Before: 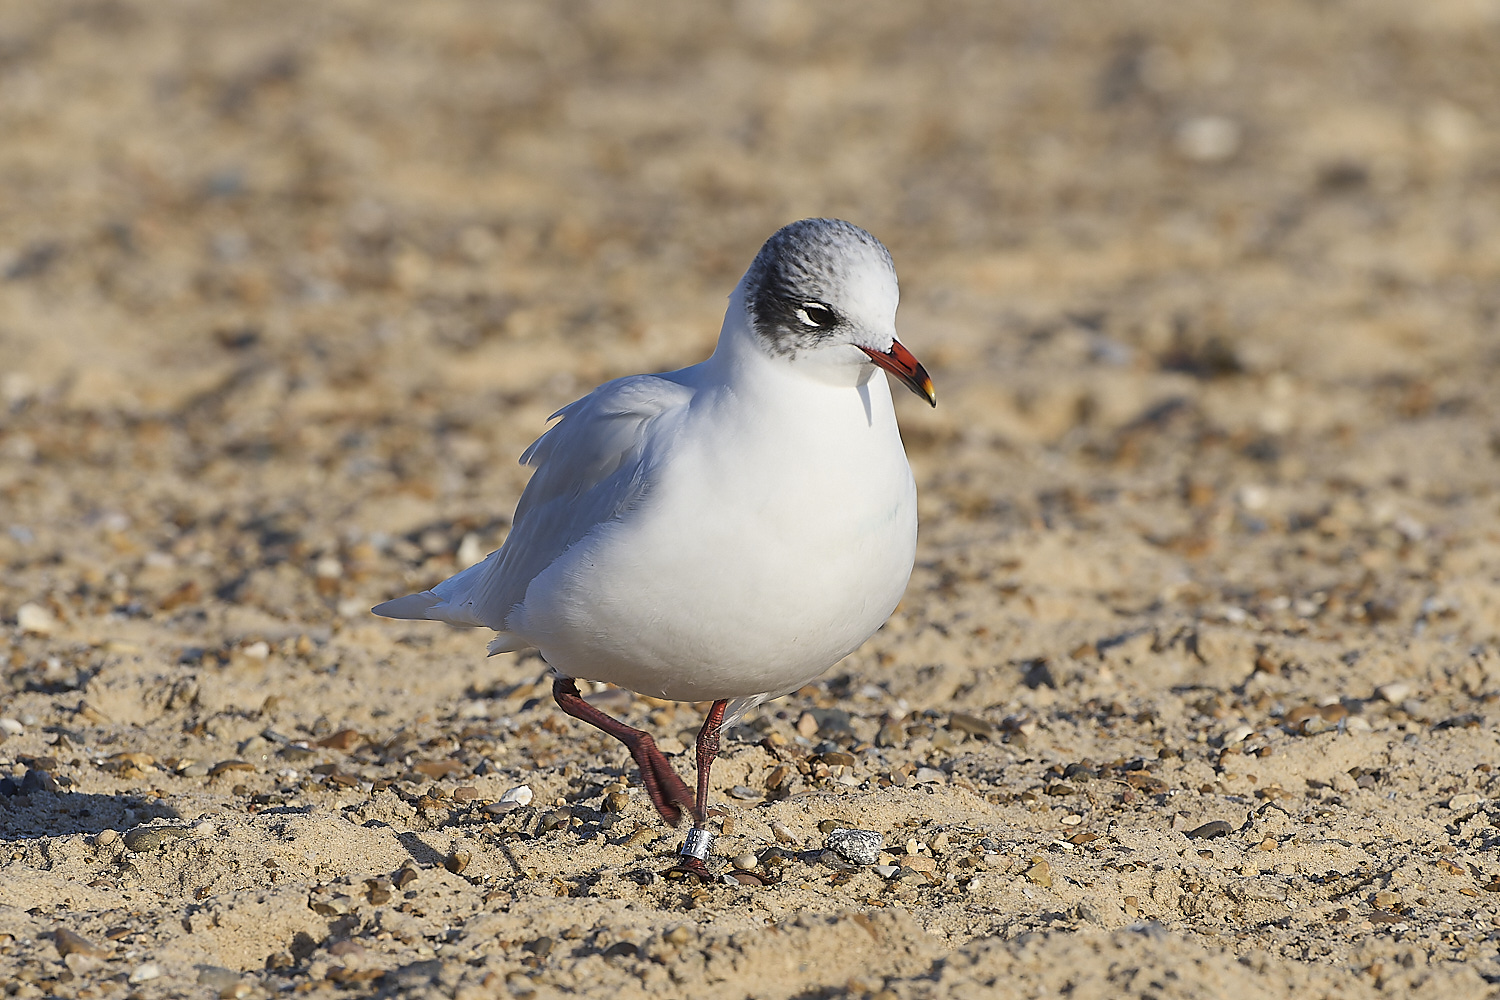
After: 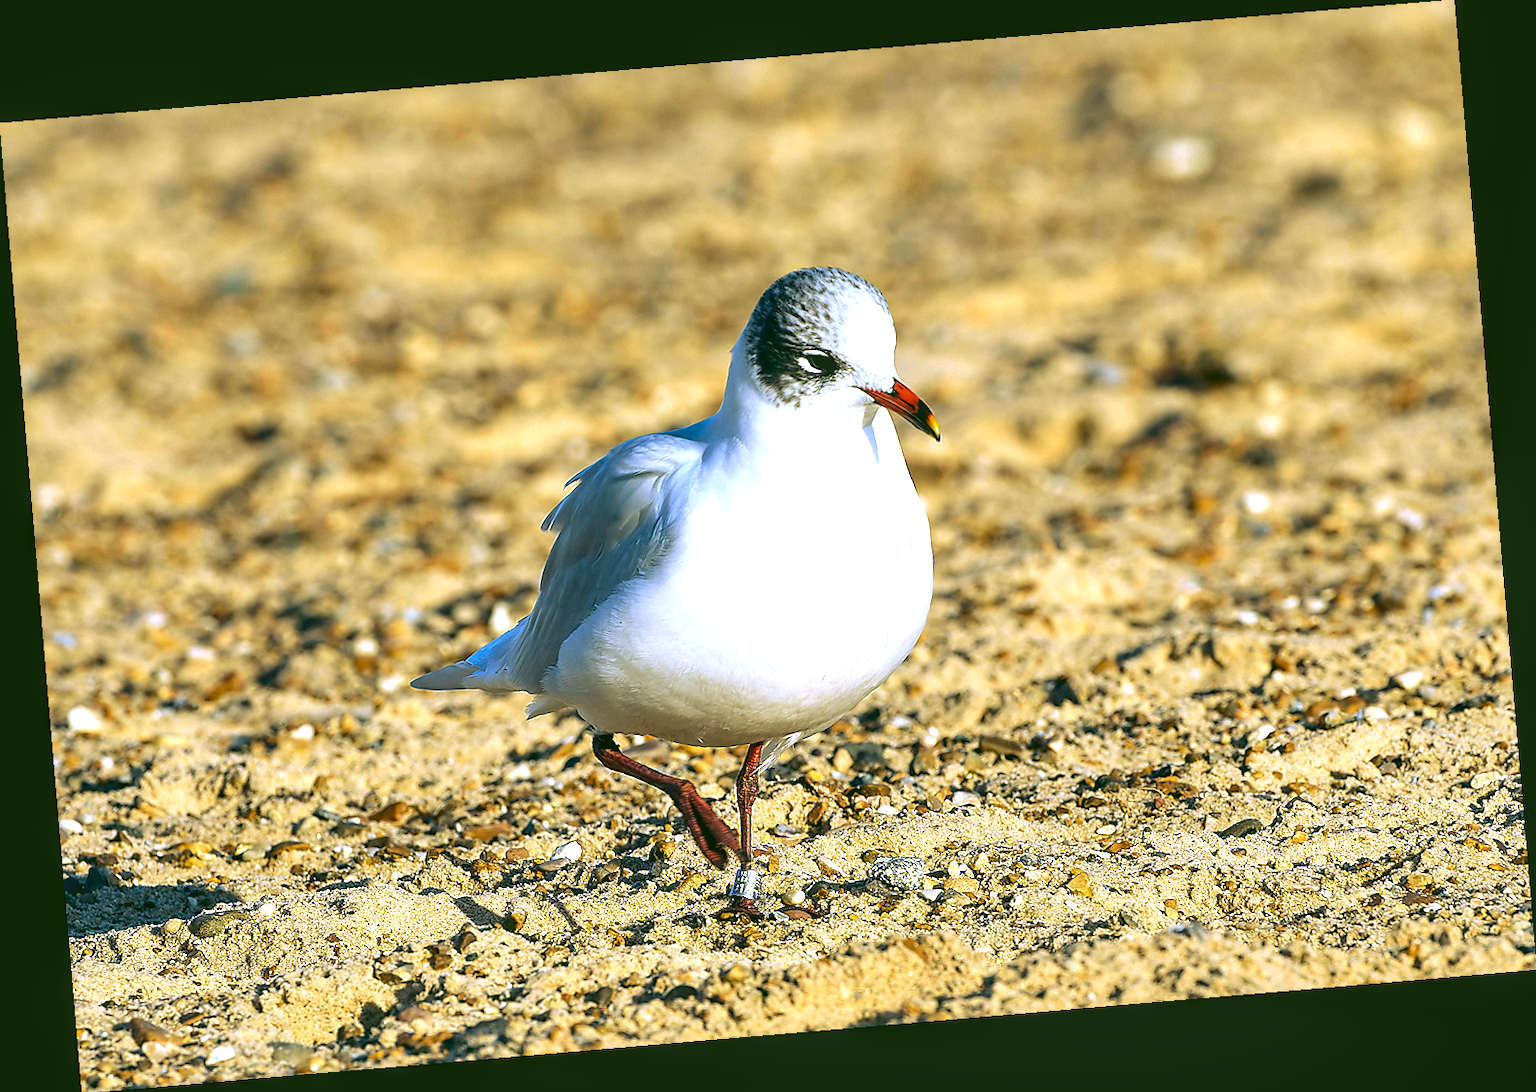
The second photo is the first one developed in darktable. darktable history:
color balance rgb: perceptual saturation grading › global saturation 20%, global vibrance 20%
tone equalizer: -8 EV -0.75 EV, -7 EV -0.7 EV, -6 EV -0.6 EV, -5 EV -0.4 EV, -3 EV 0.4 EV, -2 EV 0.6 EV, -1 EV 0.7 EV, +0 EV 0.75 EV, edges refinement/feathering 500, mask exposure compensation -1.57 EV, preserve details no
rotate and perspective: rotation -4.86°, automatic cropping off
exposure: exposure 0.566 EV, compensate highlight preservation false
white balance: red 0.988, blue 1.017
rgb curve: curves: ch0 [(0.123, 0.061) (0.995, 0.887)]; ch1 [(0.06, 0.116) (1, 0.906)]; ch2 [(0, 0) (0.824, 0.69) (1, 1)], mode RGB, independent channels, compensate middle gray true
local contrast: detail 130%
